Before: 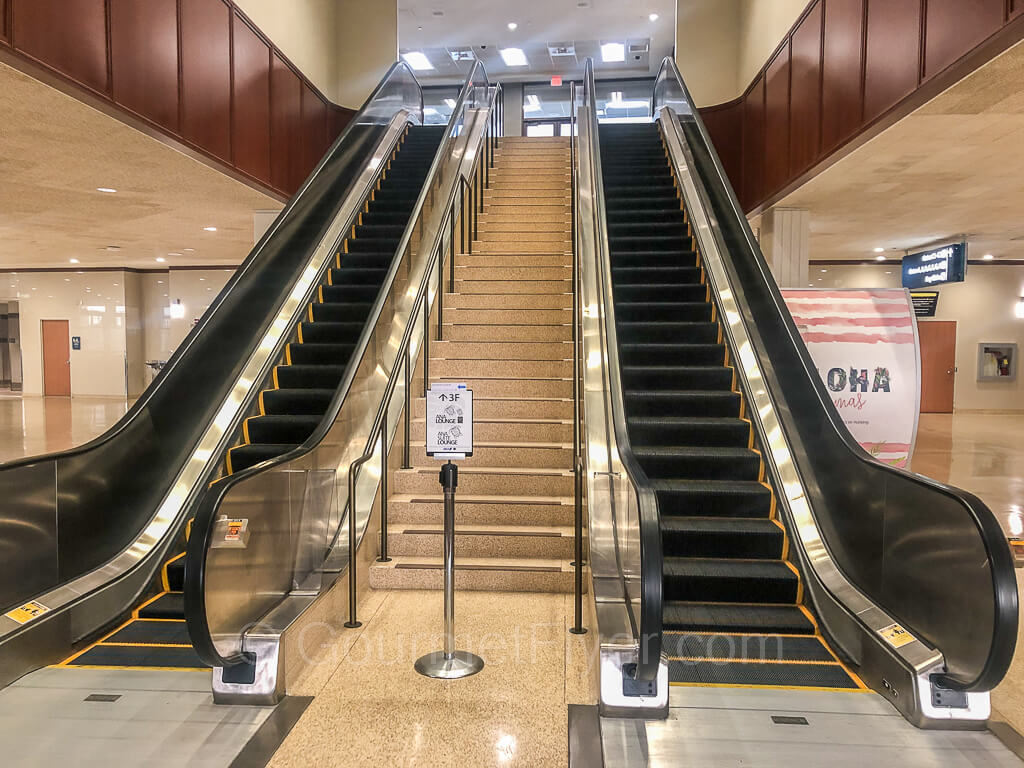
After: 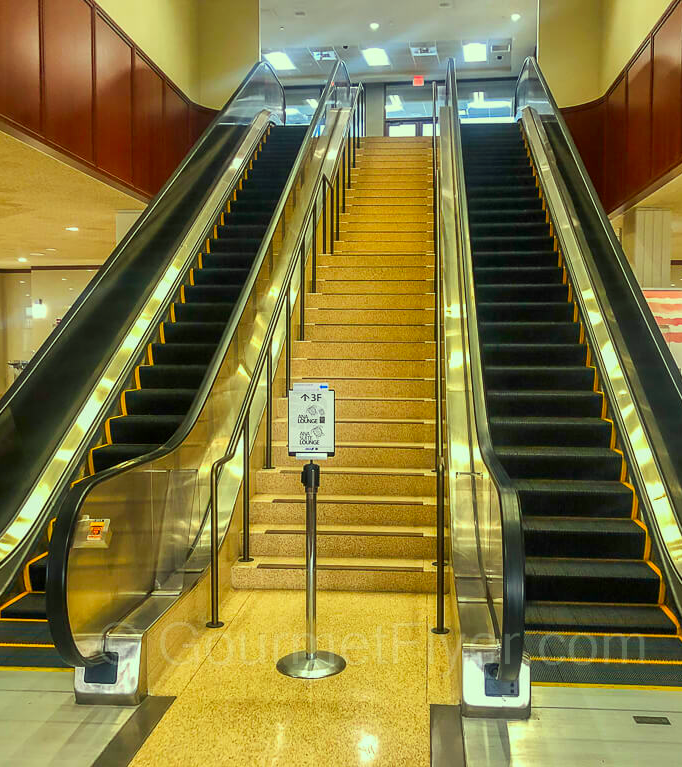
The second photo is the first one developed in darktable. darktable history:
crop and rotate: left 13.537%, right 19.796%
color correction: highlights a* -10.77, highlights b* 9.8, saturation 1.72
